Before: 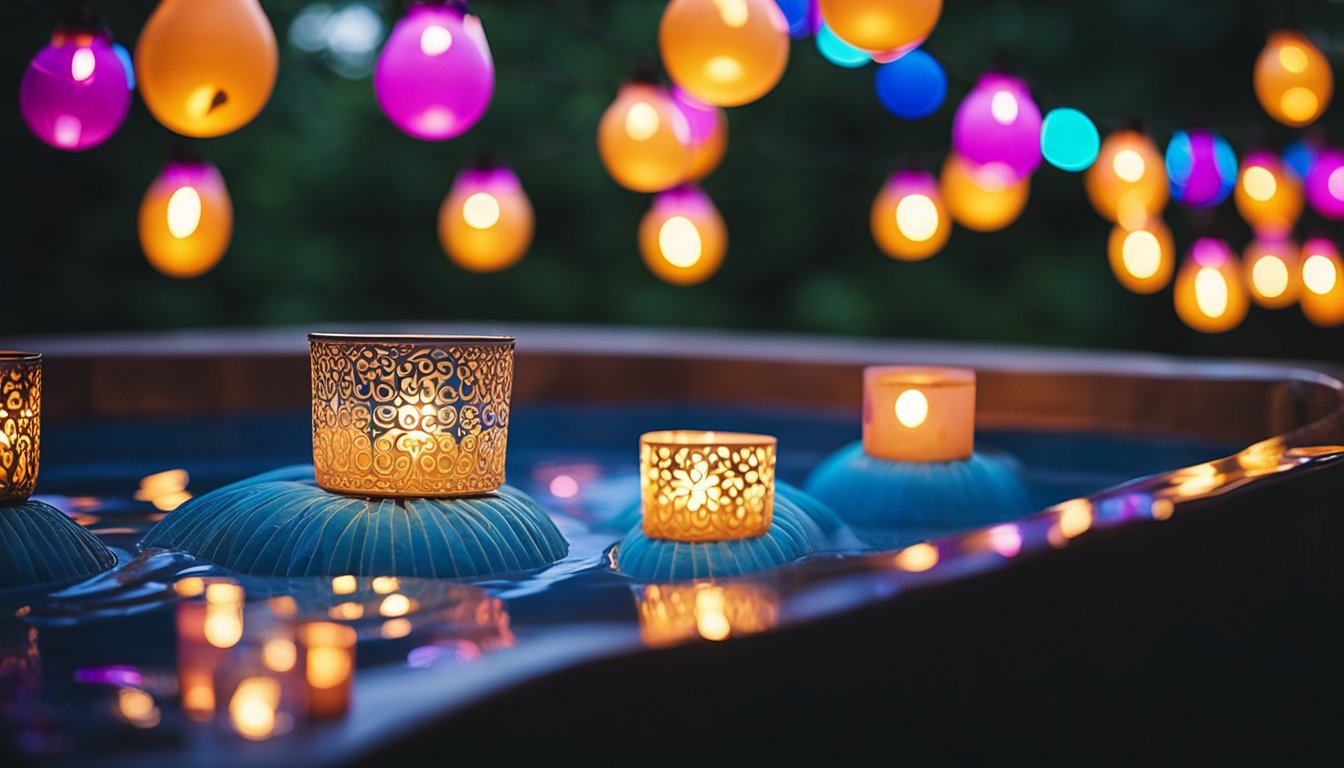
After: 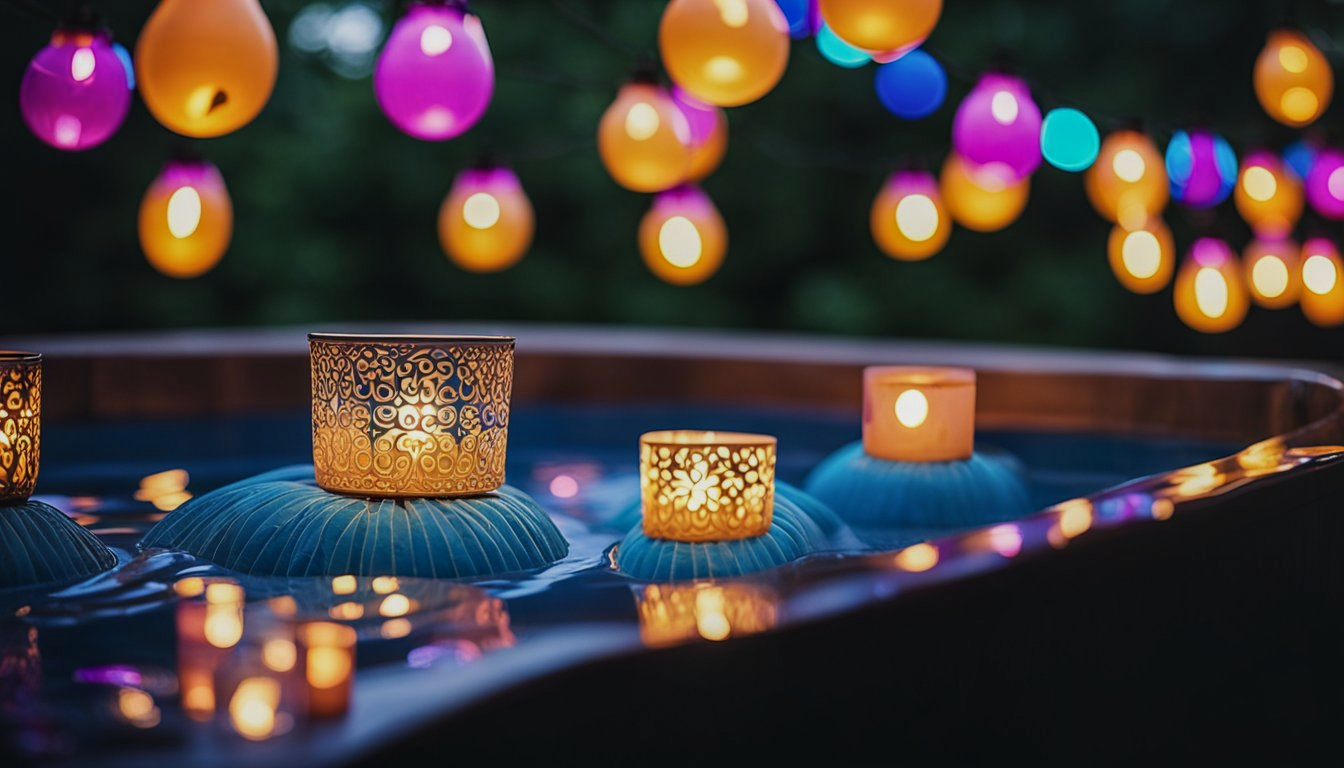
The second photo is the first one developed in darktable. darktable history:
local contrast: on, module defaults
exposure: exposure -0.462 EV, compensate highlight preservation false
